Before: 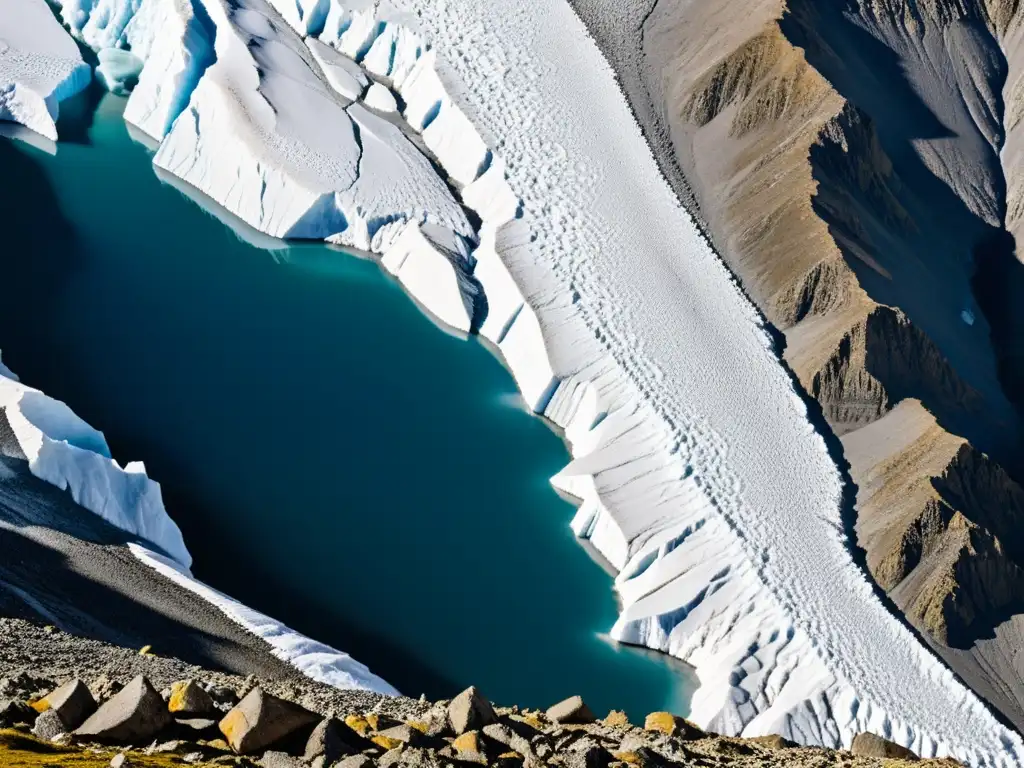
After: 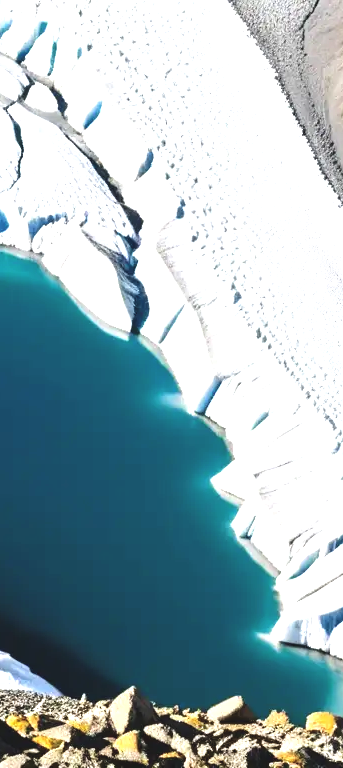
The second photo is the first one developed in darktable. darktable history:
crop: left 33.134%, right 33.329%
exposure: black level correction -0.005, exposure 1.003 EV, compensate highlight preservation false
